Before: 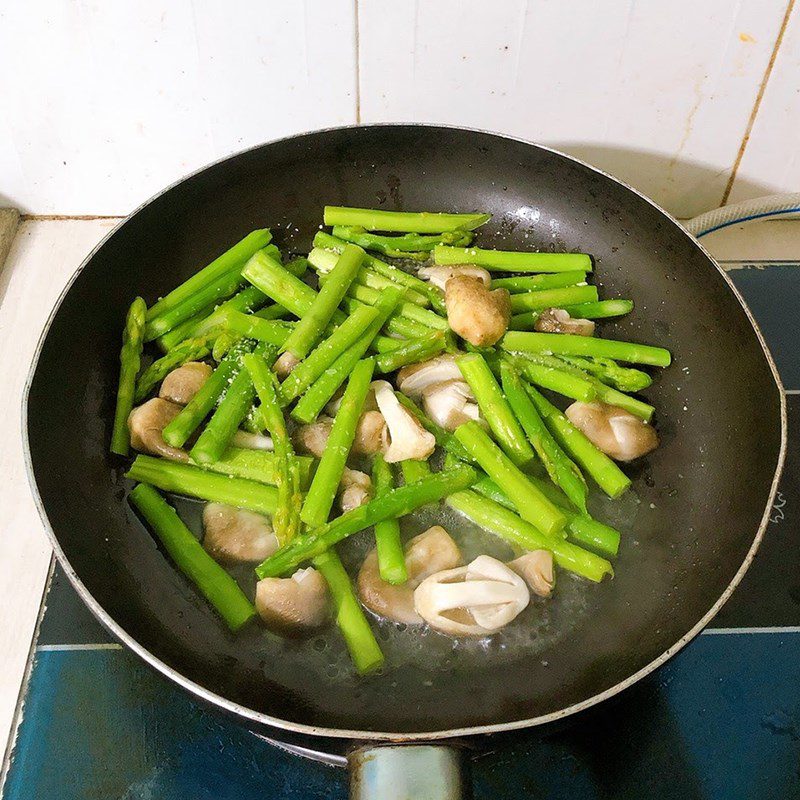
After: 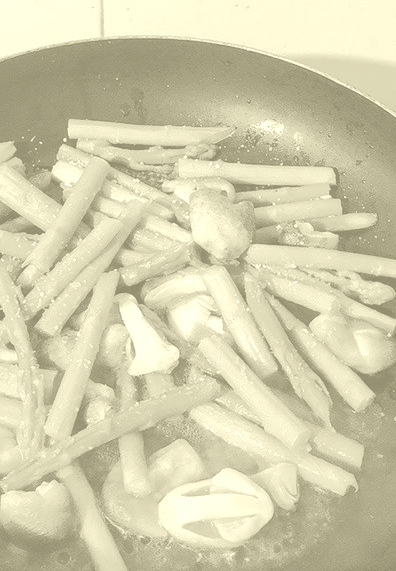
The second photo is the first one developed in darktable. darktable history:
crop: left 32.075%, top 10.976%, right 18.355%, bottom 17.596%
colorize: hue 43.2°, saturation 40%, version 1
local contrast: detail 110%
contrast equalizer: y [[0.5 ×6], [0.5 ×6], [0.5, 0.5, 0.501, 0.545, 0.707, 0.863], [0 ×6], [0 ×6]]
contrast brightness saturation: contrast 0.28
shadows and highlights: shadows 25, highlights -70
